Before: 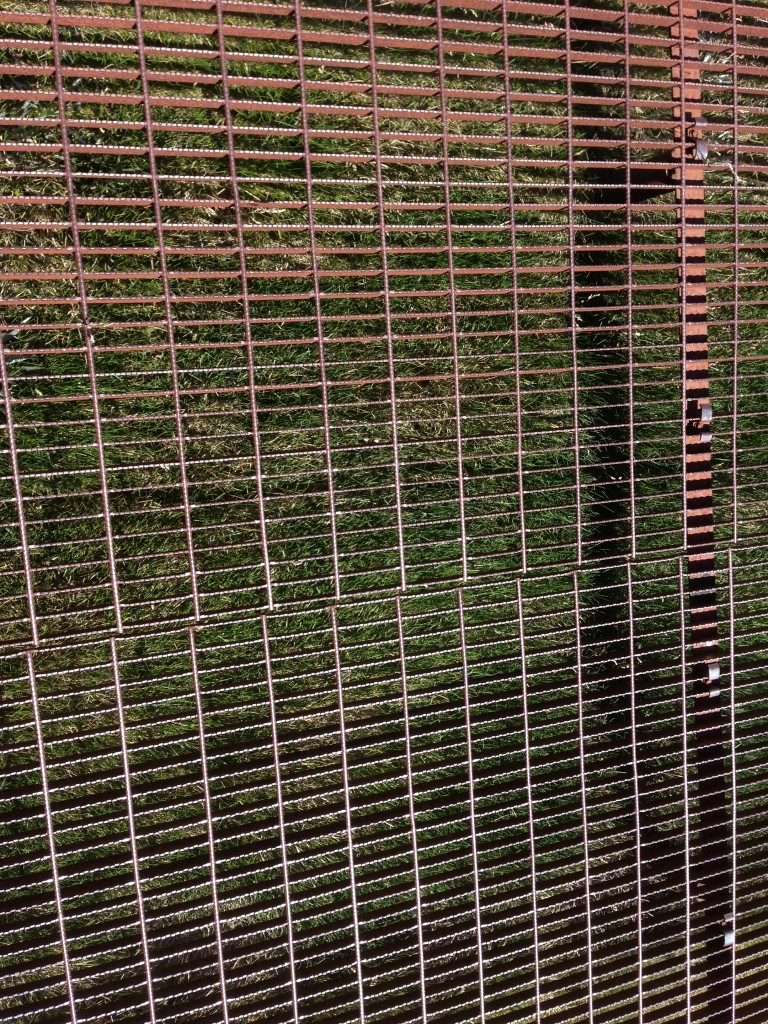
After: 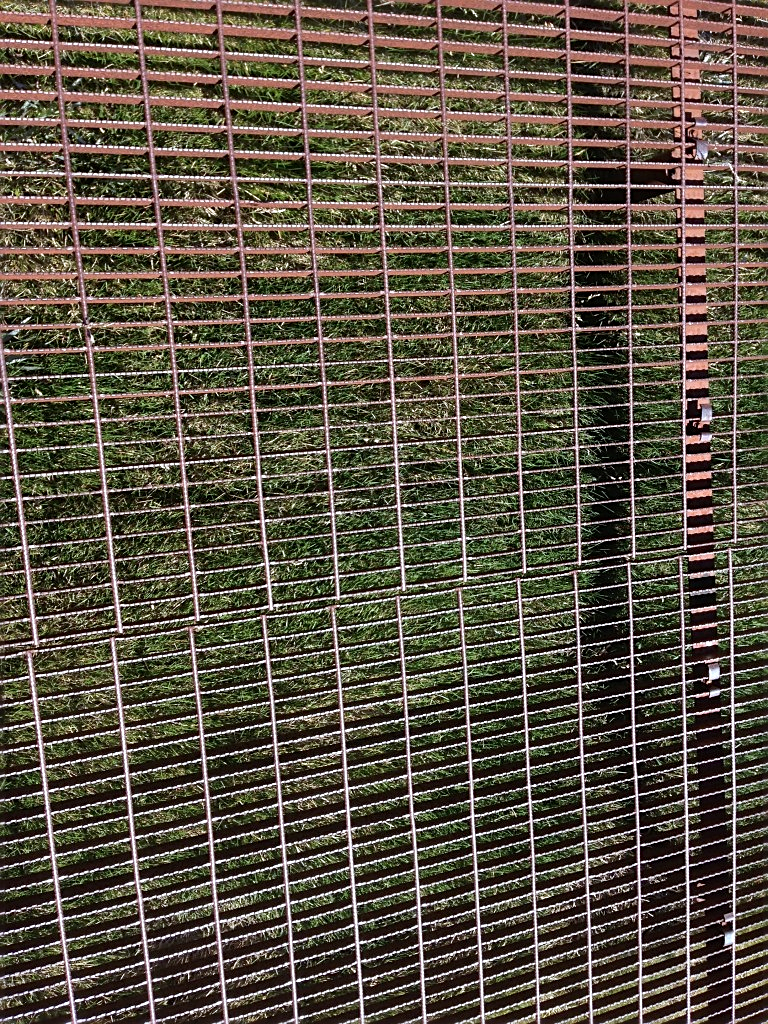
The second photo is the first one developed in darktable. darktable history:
sharpen: on, module defaults
shadows and highlights: soften with gaussian
white balance: red 0.967, blue 1.049
